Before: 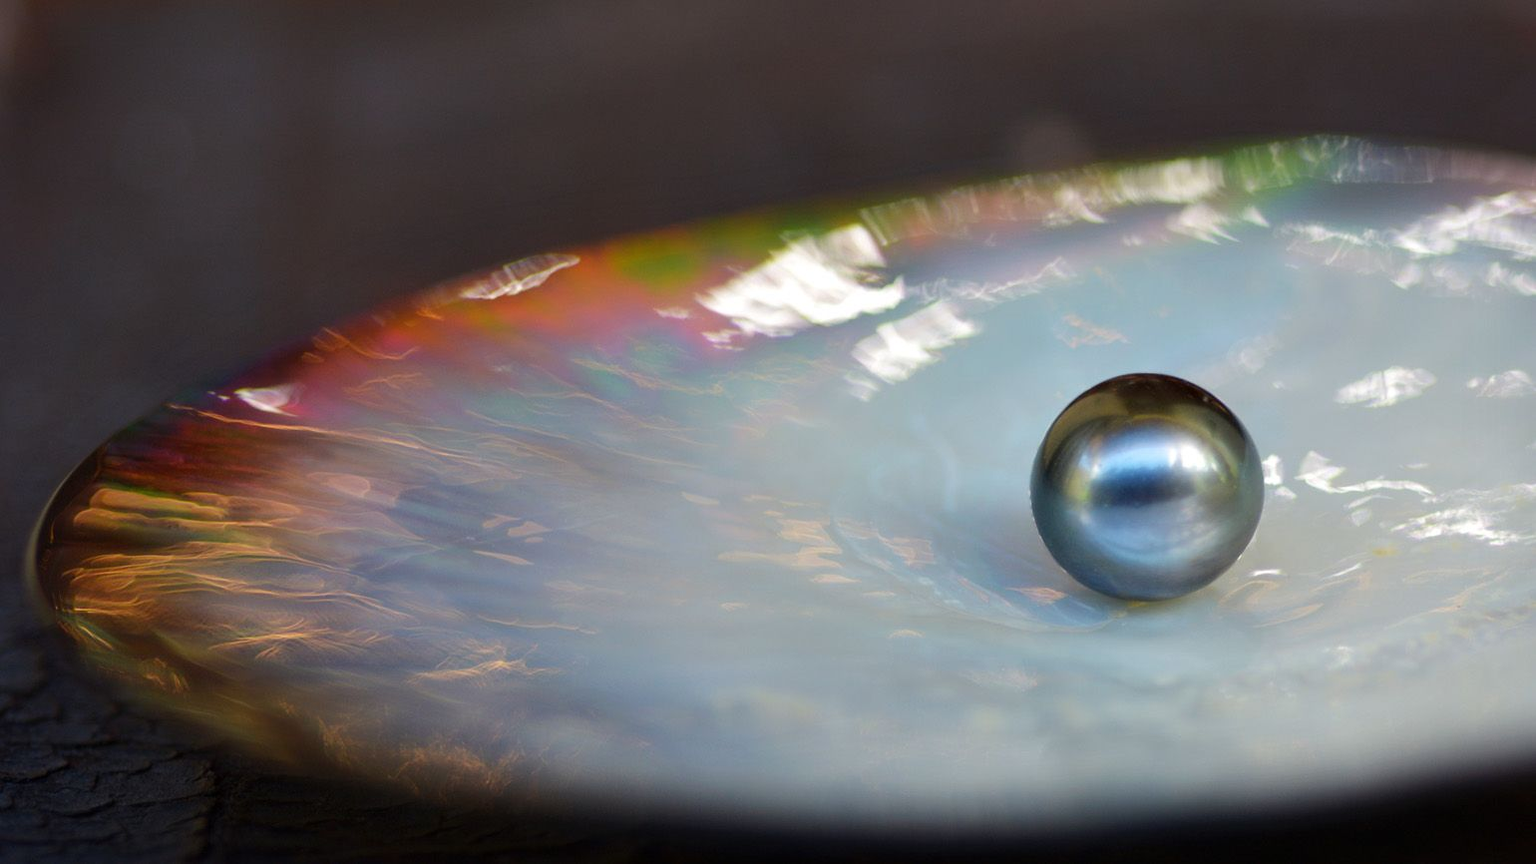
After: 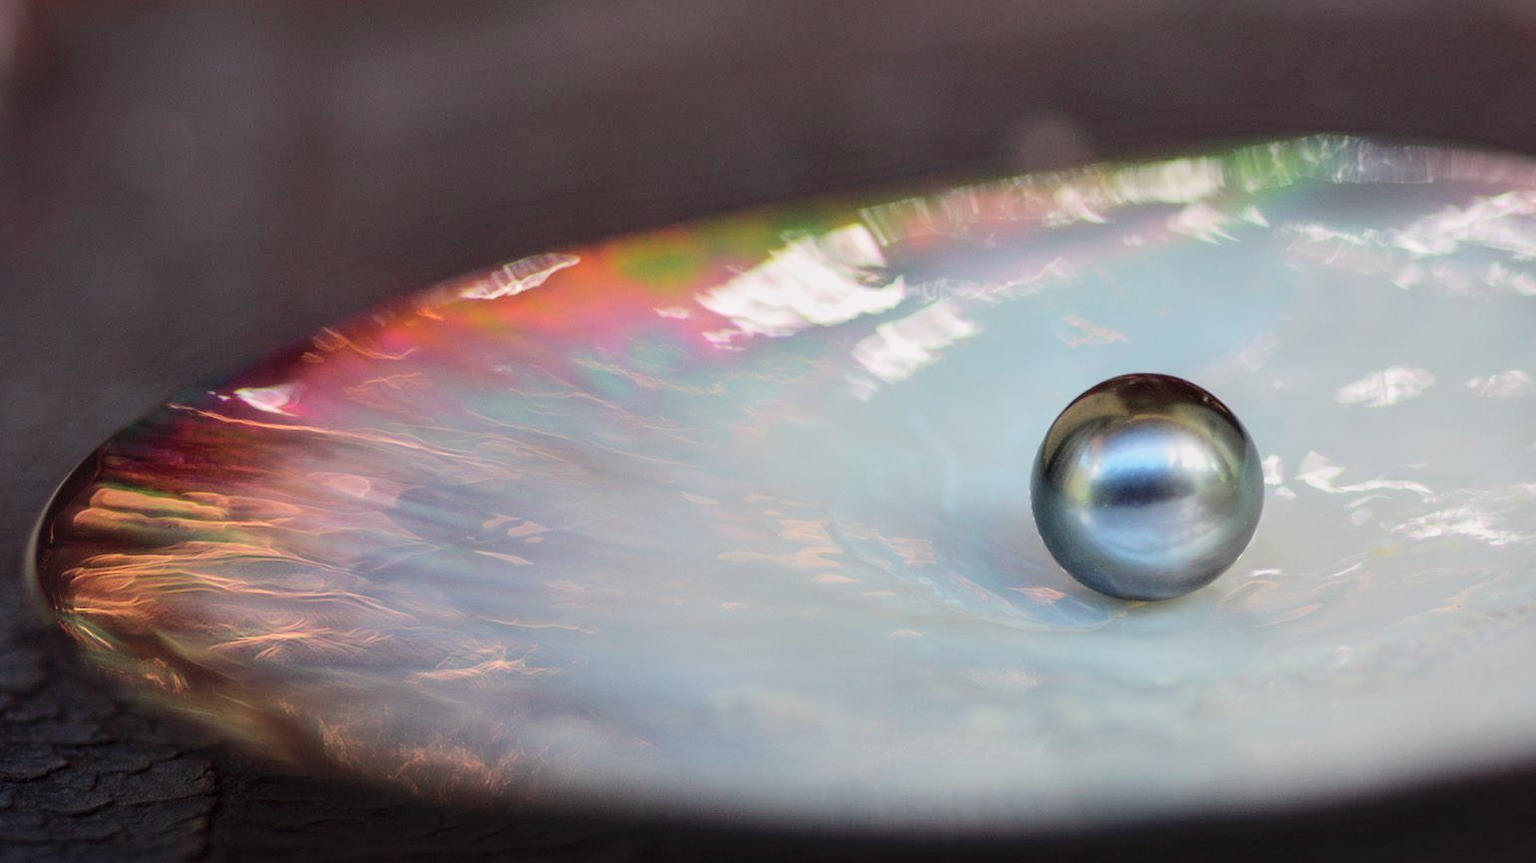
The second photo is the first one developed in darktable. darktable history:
contrast brightness saturation: brightness 0.125
local contrast: detail 130%
tone curve: curves: ch0 [(0, 0.023) (0.184, 0.168) (0.491, 0.519) (0.748, 0.765) (1, 0.919)]; ch1 [(0, 0) (0.179, 0.173) (0.322, 0.32) (0.424, 0.424) (0.496, 0.501) (0.563, 0.586) (0.761, 0.803) (1, 1)]; ch2 [(0, 0) (0.434, 0.447) (0.483, 0.487) (0.557, 0.541) (0.697, 0.68) (1, 1)], color space Lab, independent channels, preserve colors none
